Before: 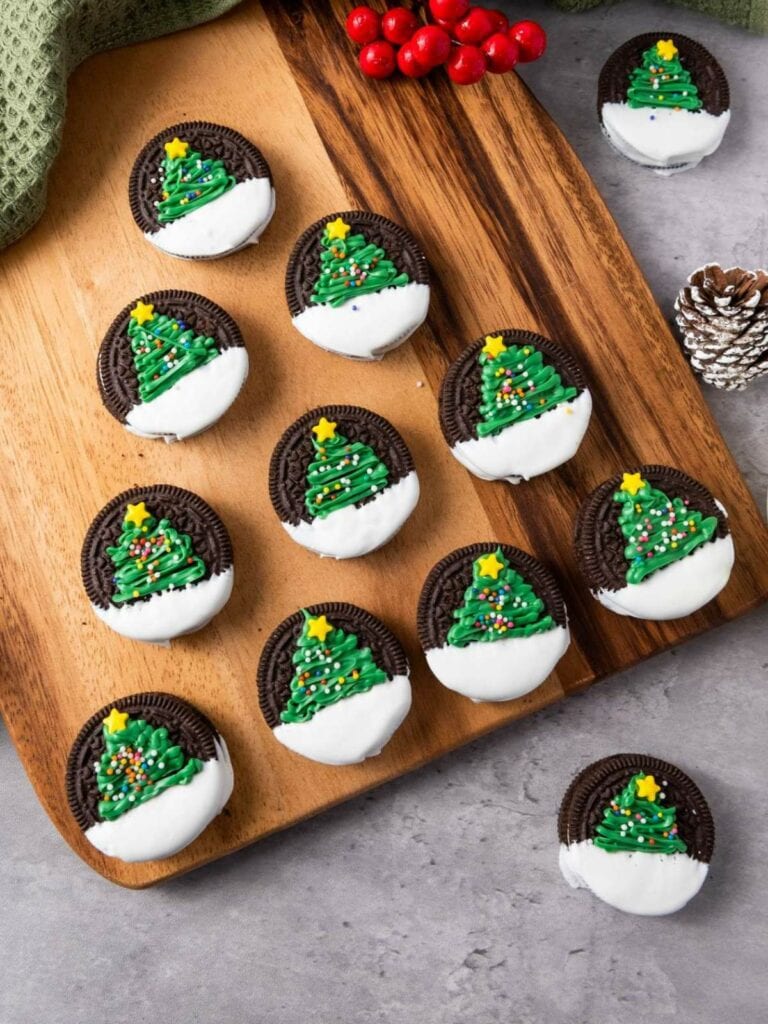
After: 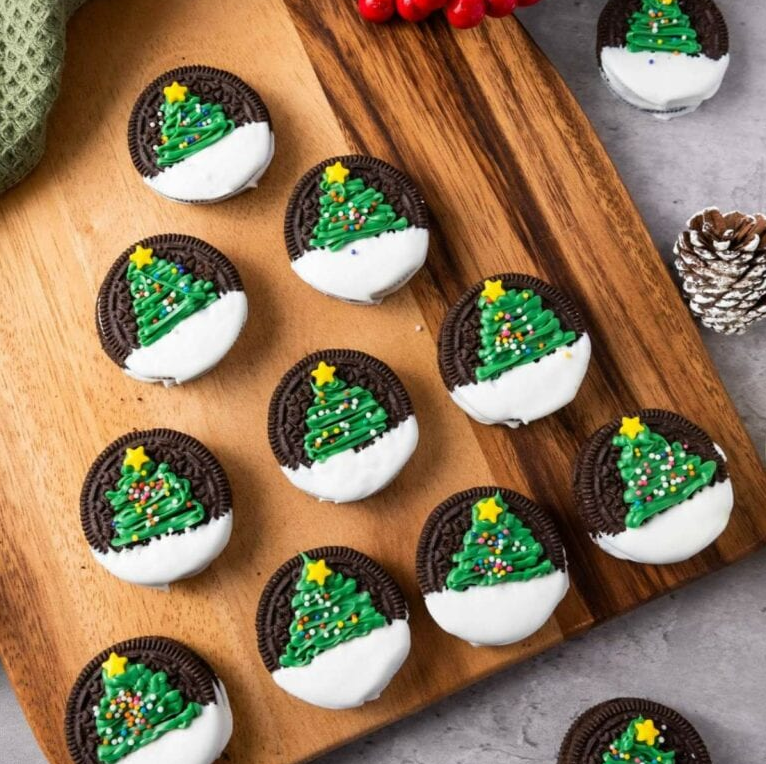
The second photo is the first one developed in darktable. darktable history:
crop: left 0.206%, top 5.515%, bottom 19.784%
